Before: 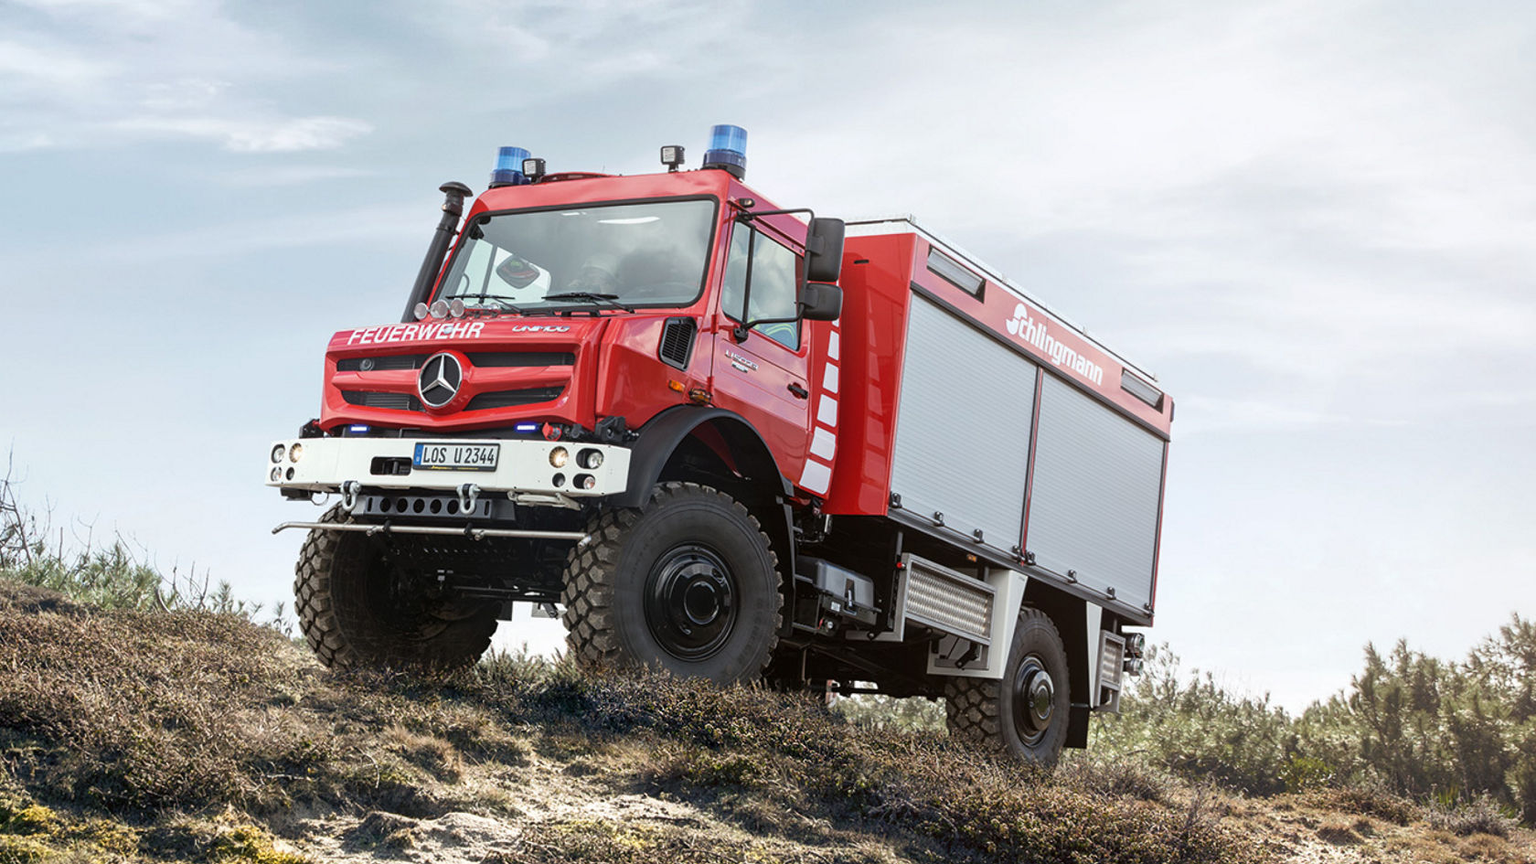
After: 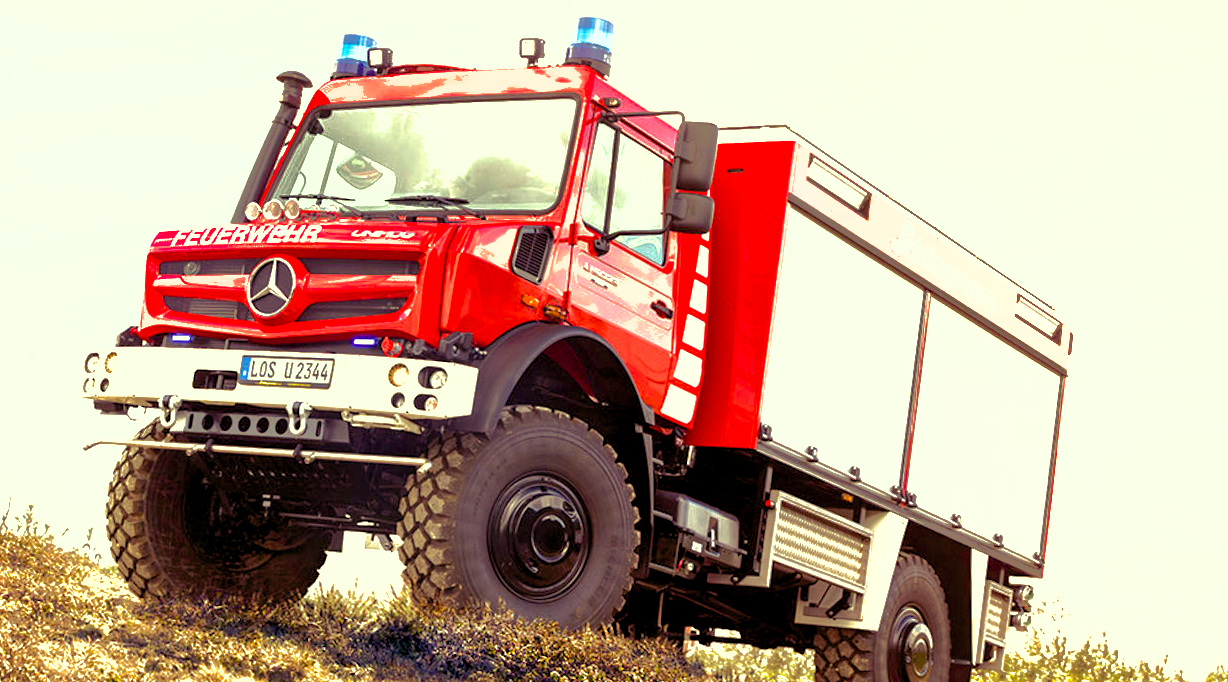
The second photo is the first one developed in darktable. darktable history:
color correction: highlights a* -4.28, highlights b* 6.53
crop and rotate: left 11.831%, top 11.346%, right 13.429%, bottom 13.899%
shadows and highlights: shadows 40, highlights -60
white balance: red 1.045, blue 0.932
exposure: exposure 0.999 EV, compensate highlight preservation false
fill light: on, module defaults
color balance rgb: shadows lift › luminance -21.66%, shadows lift › chroma 8.98%, shadows lift › hue 283.37°, power › chroma 1.55%, power › hue 25.59°, highlights gain › luminance 6.08%, highlights gain › chroma 2.55%, highlights gain › hue 90°, global offset › luminance -0.87%, perceptual saturation grading › global saturation 27.49%, perceptual saturation grading › highlights -28.39%, perceptual saturation grading › mid-tones 15.22%, perceptual saturation grading › shadows 33.98%, perceptual brilliance grading › highlights 10%, perceptual brilliance grading › mid-tones 5%
rotate and perspective: rotation 1.57°, crop left 0.018, crop right 0.982, crop top 0.039, crop bottom 0.961
